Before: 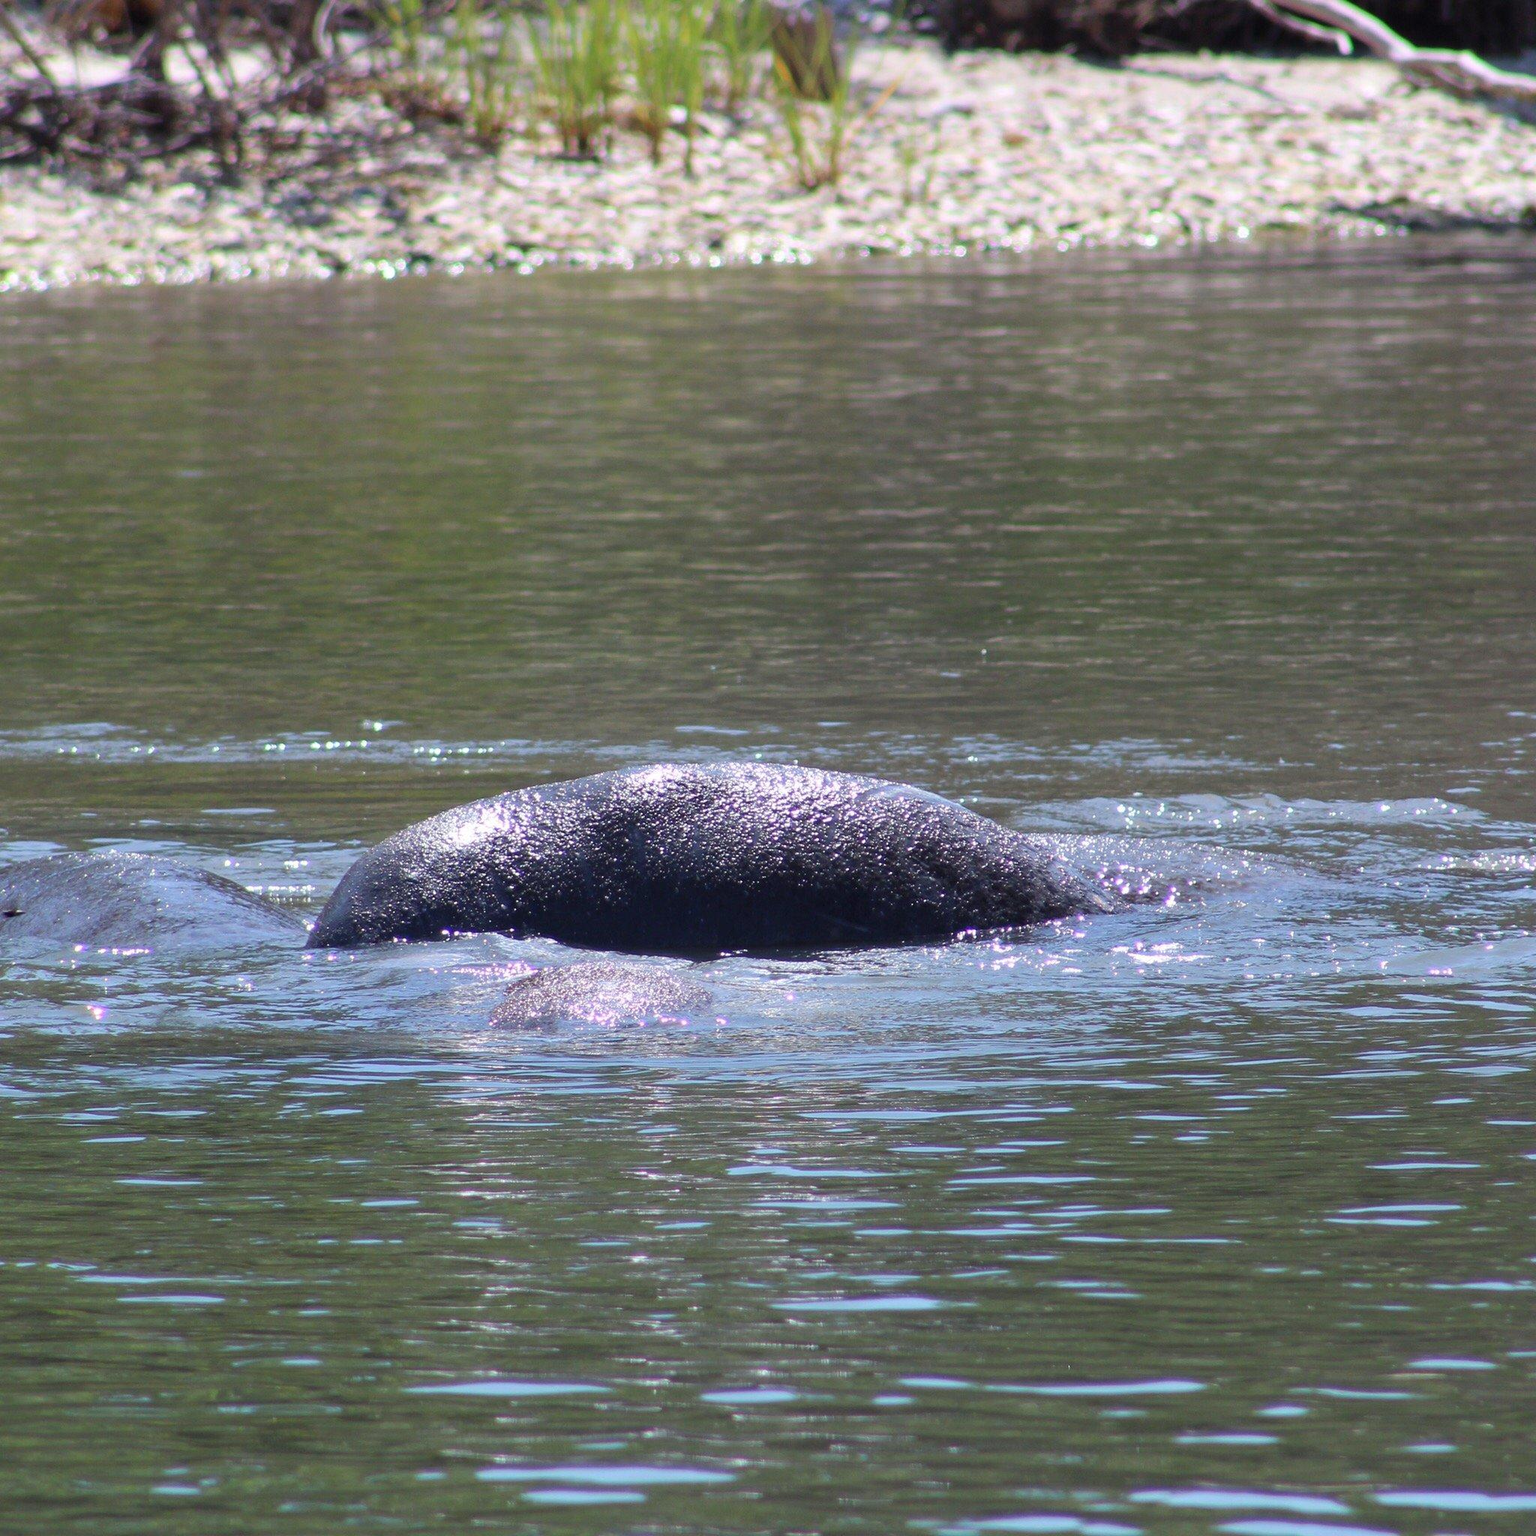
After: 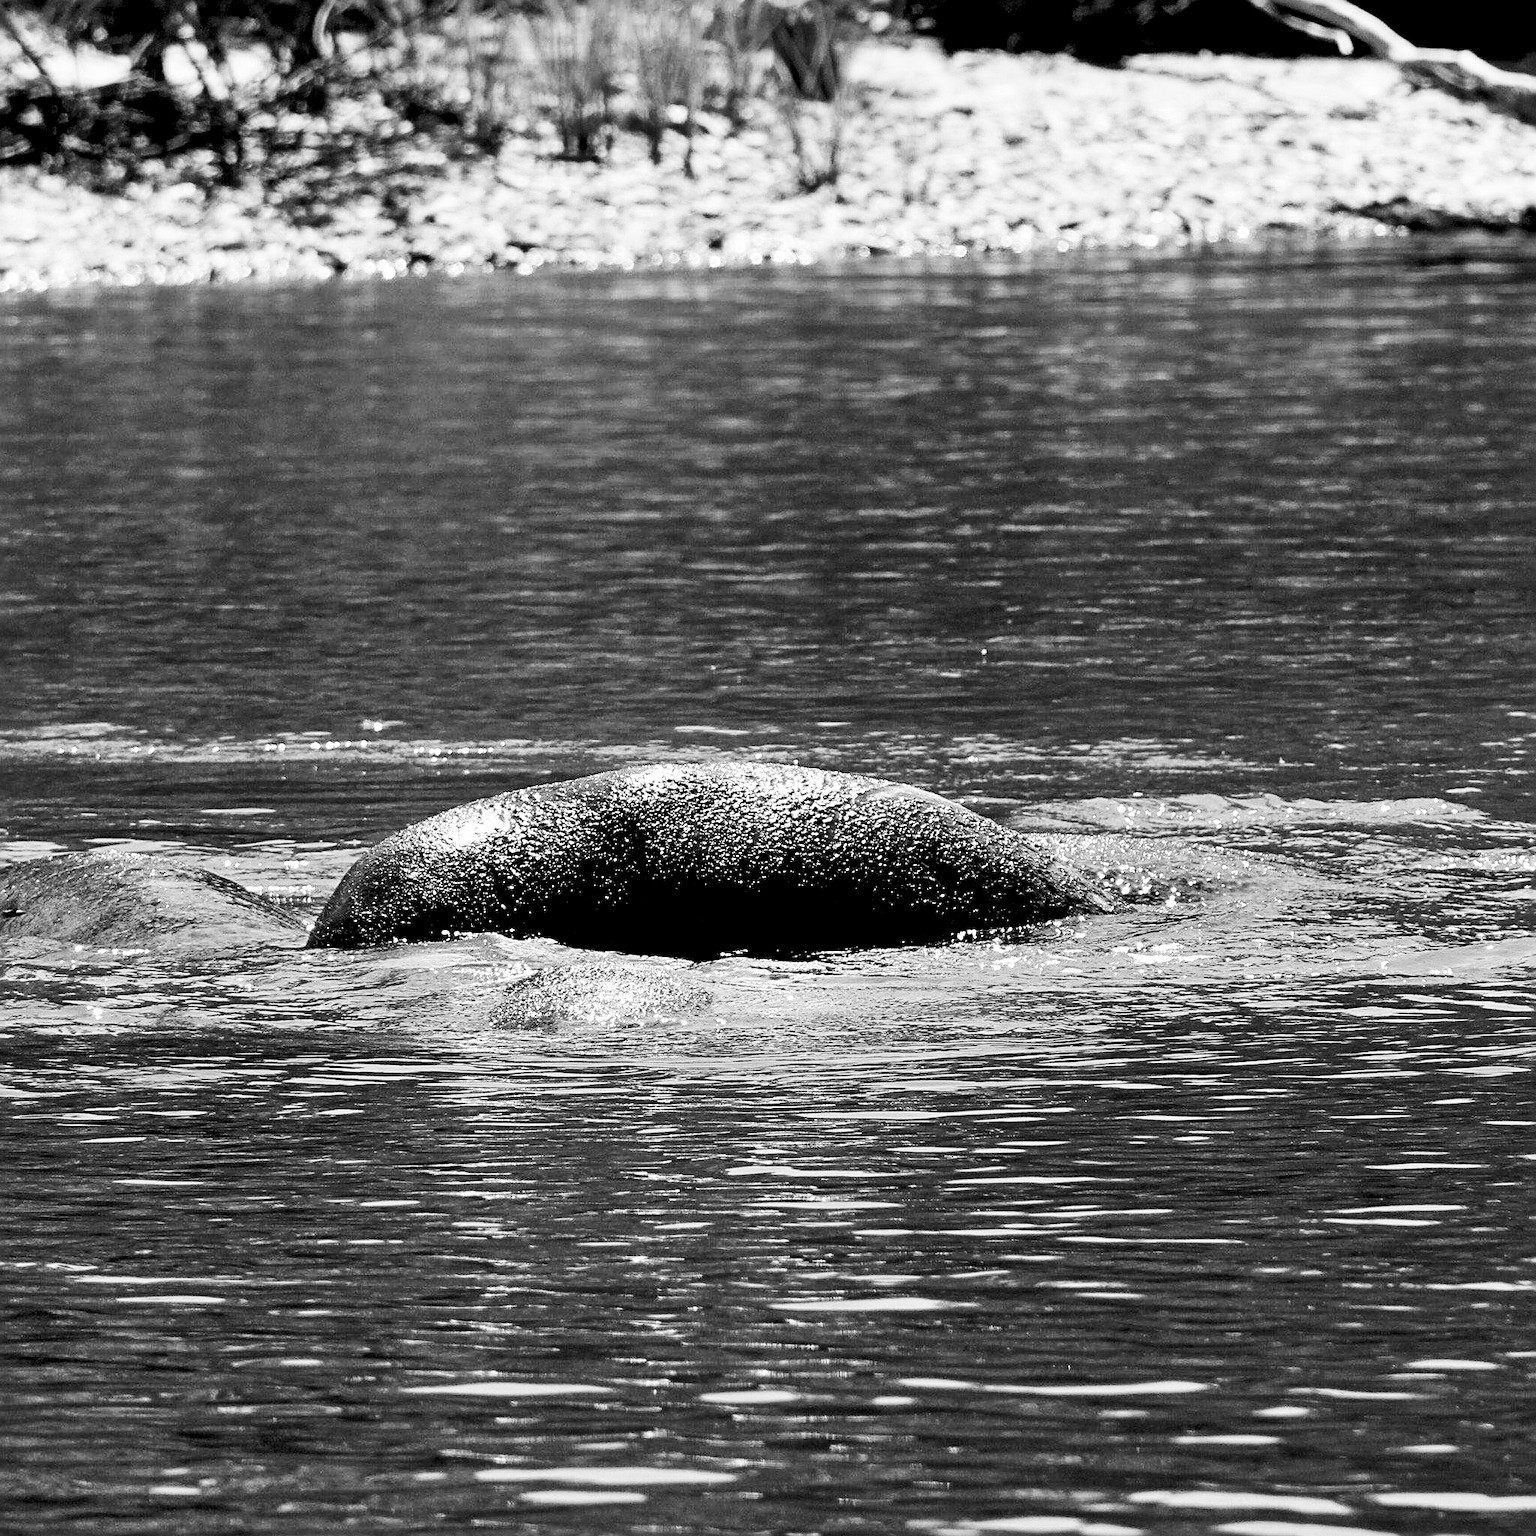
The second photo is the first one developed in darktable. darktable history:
exposure: black level correction 0.047, exposure 0.013 EV, compensate highlight preservation false
sharpen: radius 2.676, amount 0.669
contrast brightness saturation: contrast 0.39, brightness 0.1
shadows and highlights: radius 100.41, shadows 50.55, highlights -64.36, highlights color adjustment 49.82%, soften with gaussian
monochrome: a 2.21, b -1.33, size 2.2
